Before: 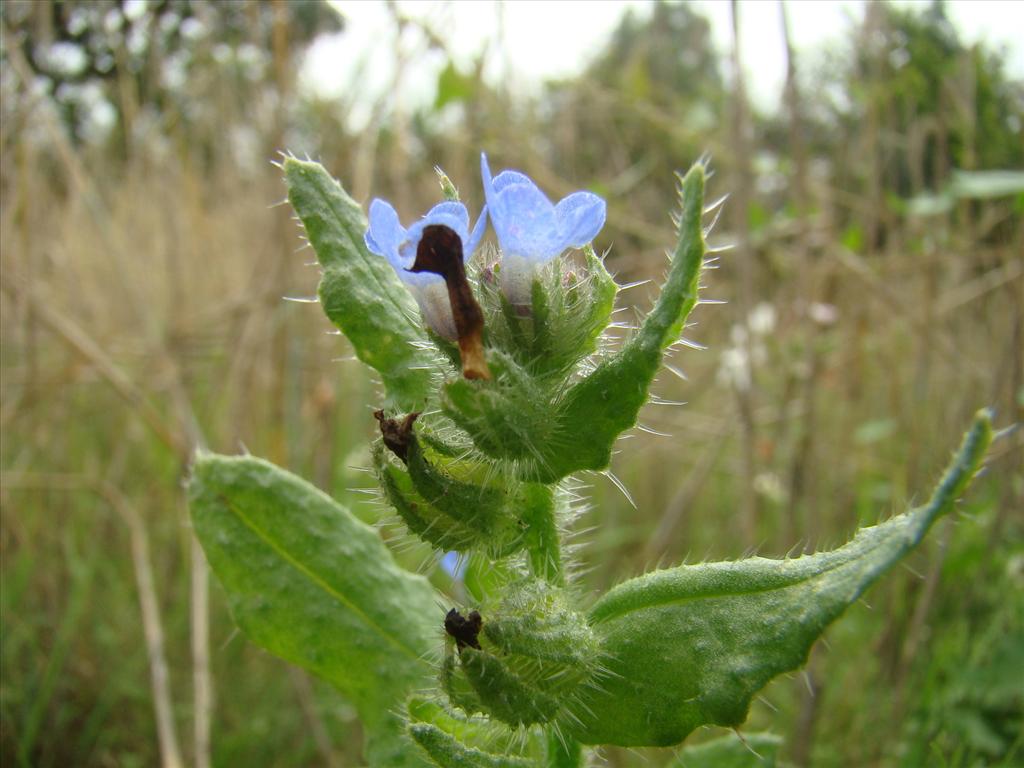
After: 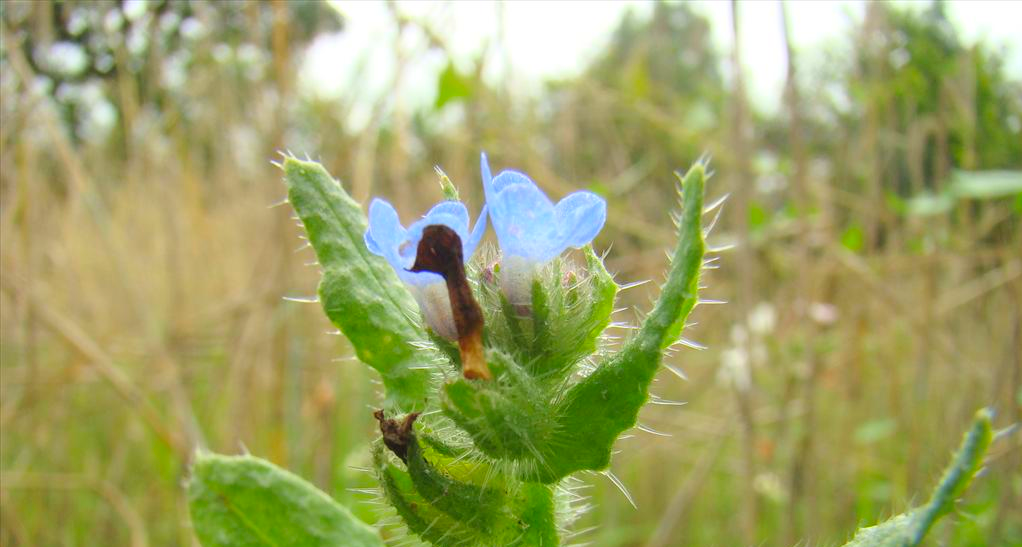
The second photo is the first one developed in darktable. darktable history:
contrast brightness saturation: contrast 0.067, brightness 0.178, saturation 0.404
crop: right 0%, bottom 28.75%
